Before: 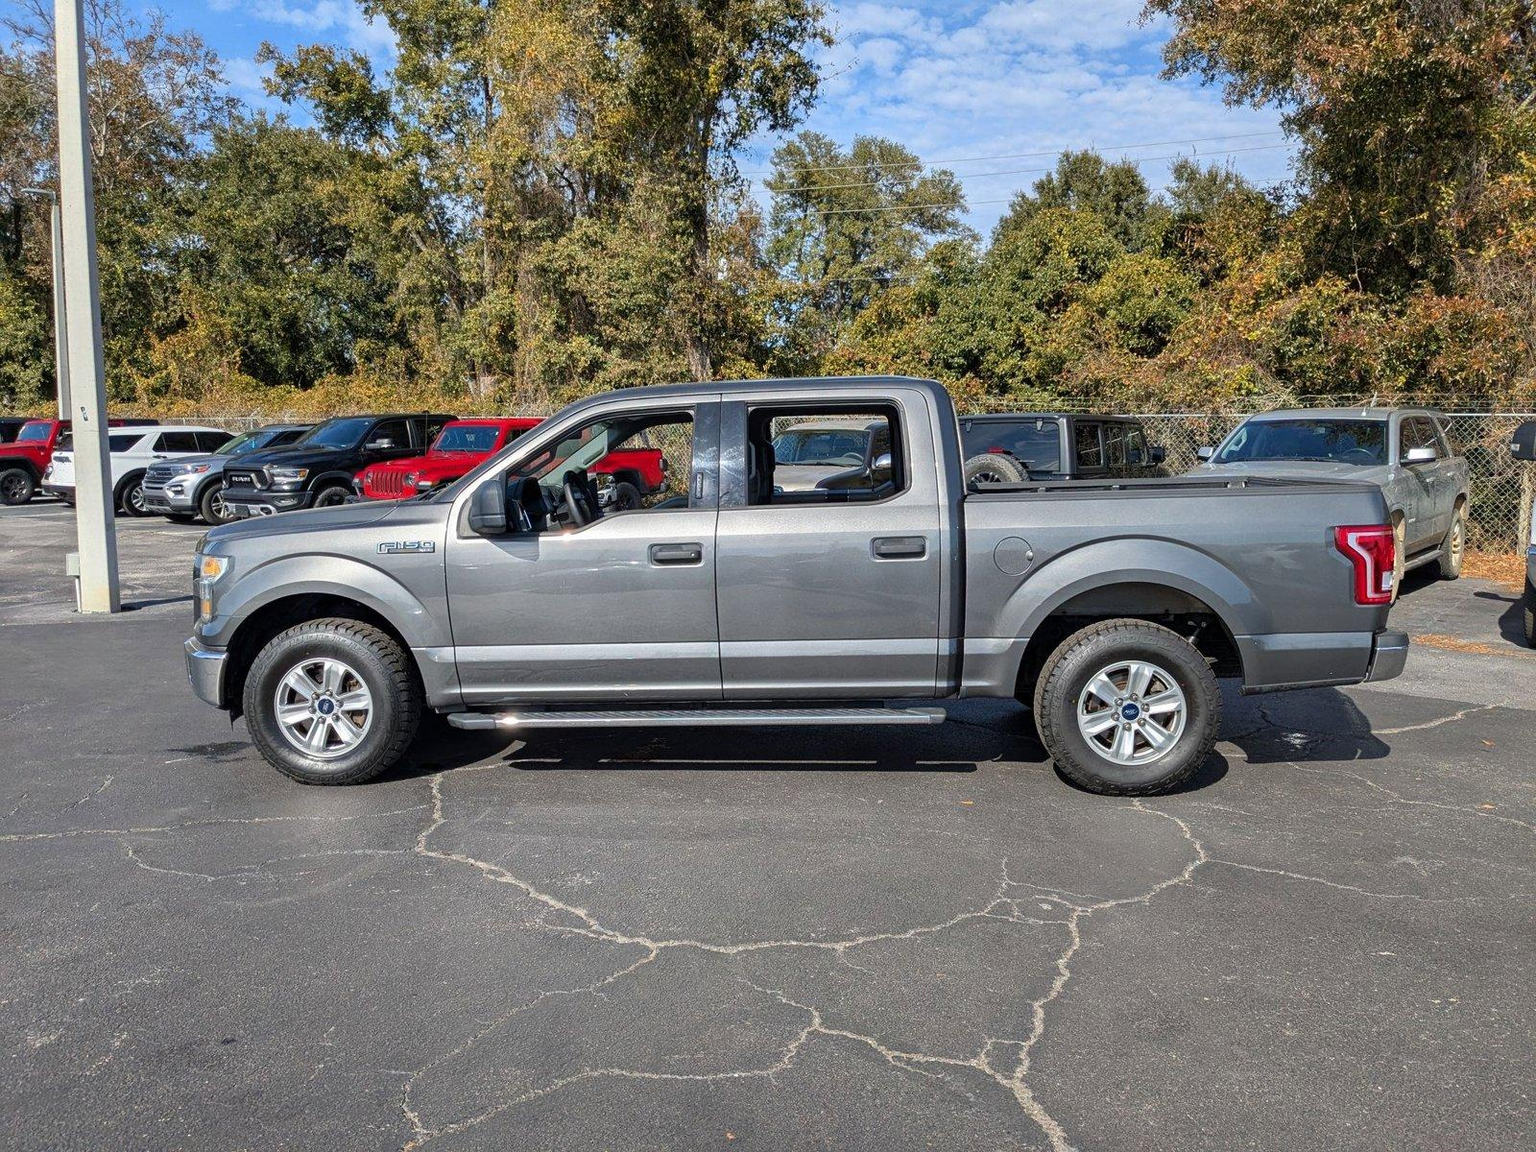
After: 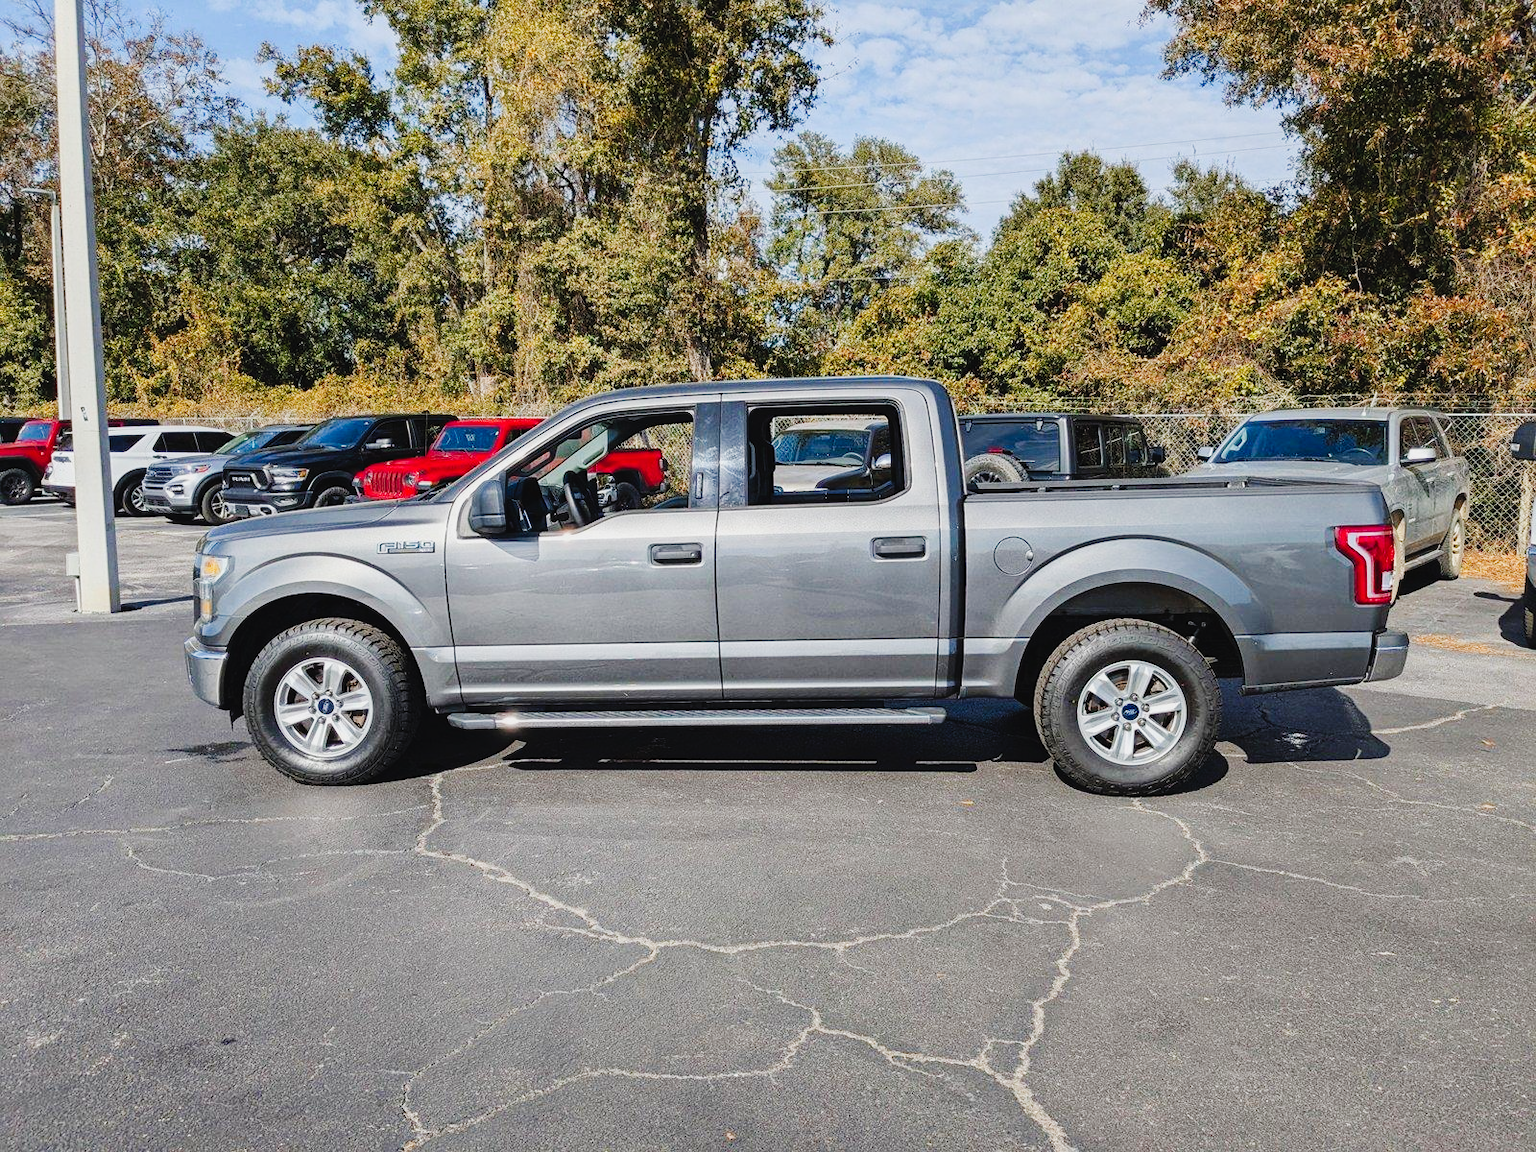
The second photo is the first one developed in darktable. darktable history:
tone curve: curves: ch0 [(0, 0.03) (0.113, 0.087) (0.207, 0.184) (0.515, 0.612) (0.712, 0.793) (1, 0.946)]; ch1 [(0, 0) (0.172, 0.123) (0.317, 0.279) (0.407, 0.401) (0.476, 0.482) (0.505, 0.499) (0.534, 0.534) (0.632, 0.645) (0.726, 0.745) (1, 1)]; ch2 [(0, 0) (0.411, 0.424) (0.476, 0.492) (0.521, 0.524) (0.541, 0.559) (0.65, 0.699) (1, 1)], preserve colors none
